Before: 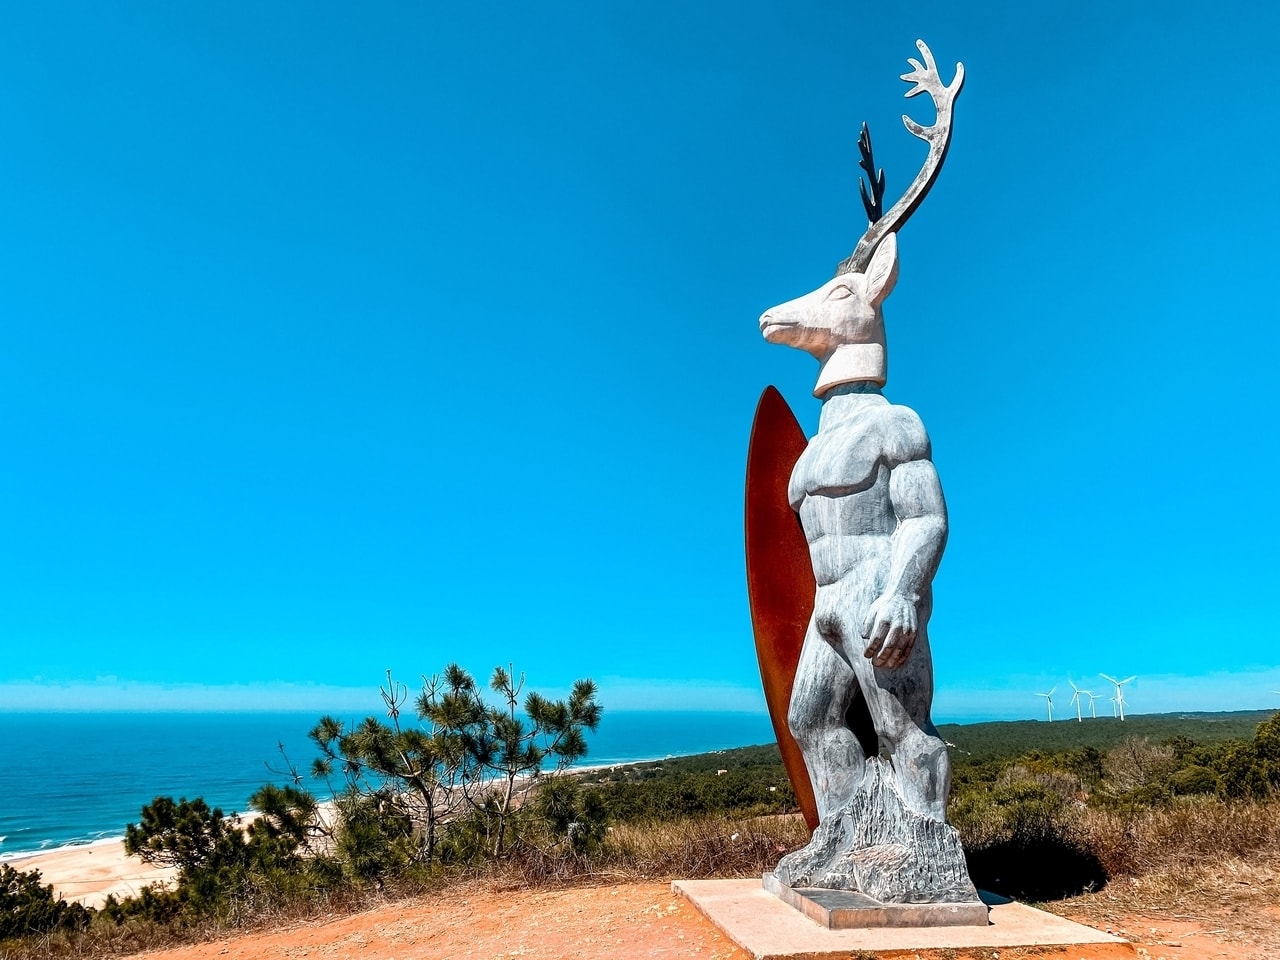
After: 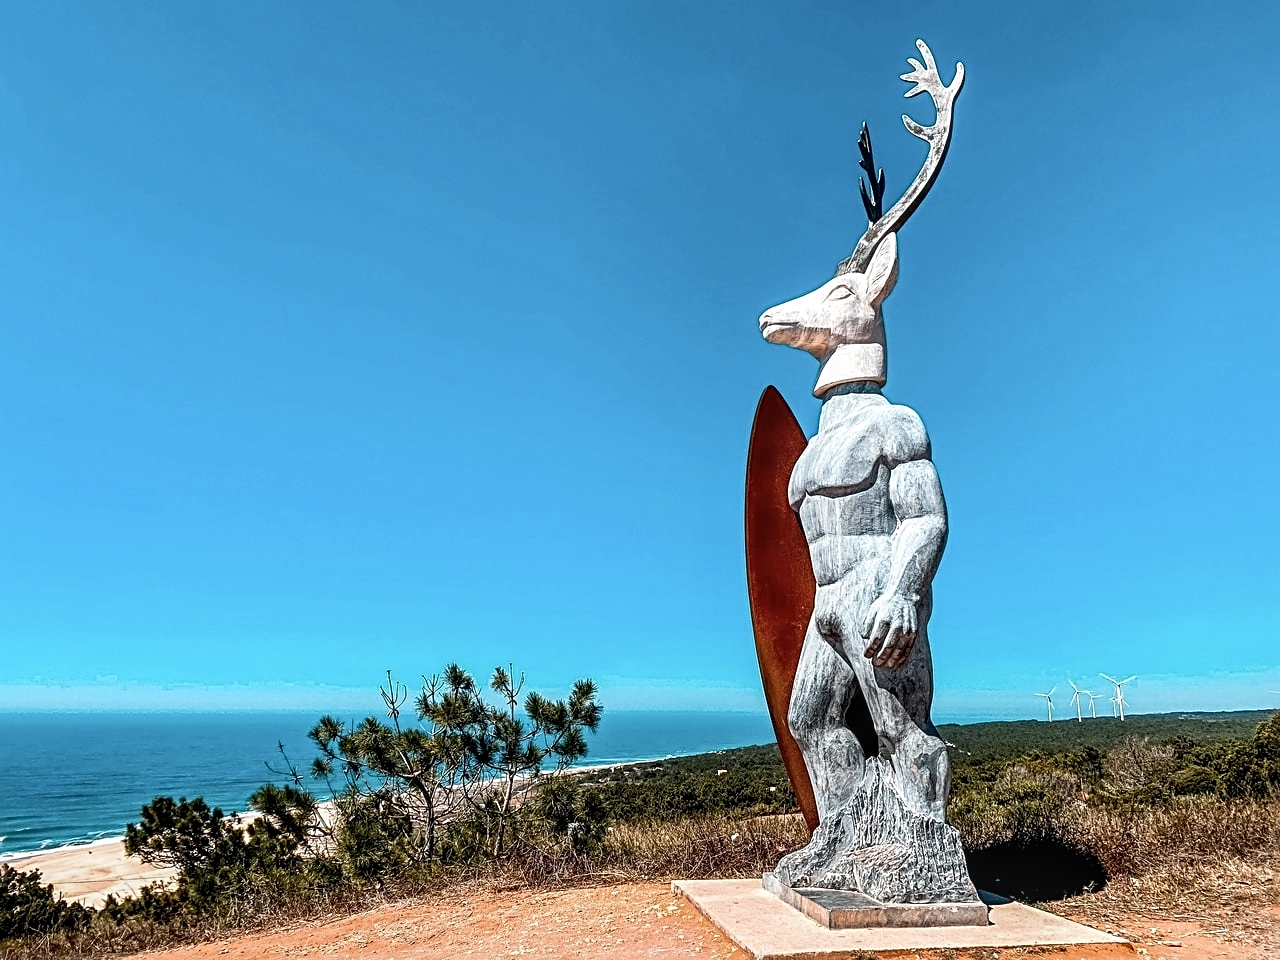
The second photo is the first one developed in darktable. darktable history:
local contrast: on, module defaults
sharpen: radius 2.583, amount 0.696
contrast brightness saturation: contrast 0.108, saturation -0.156
